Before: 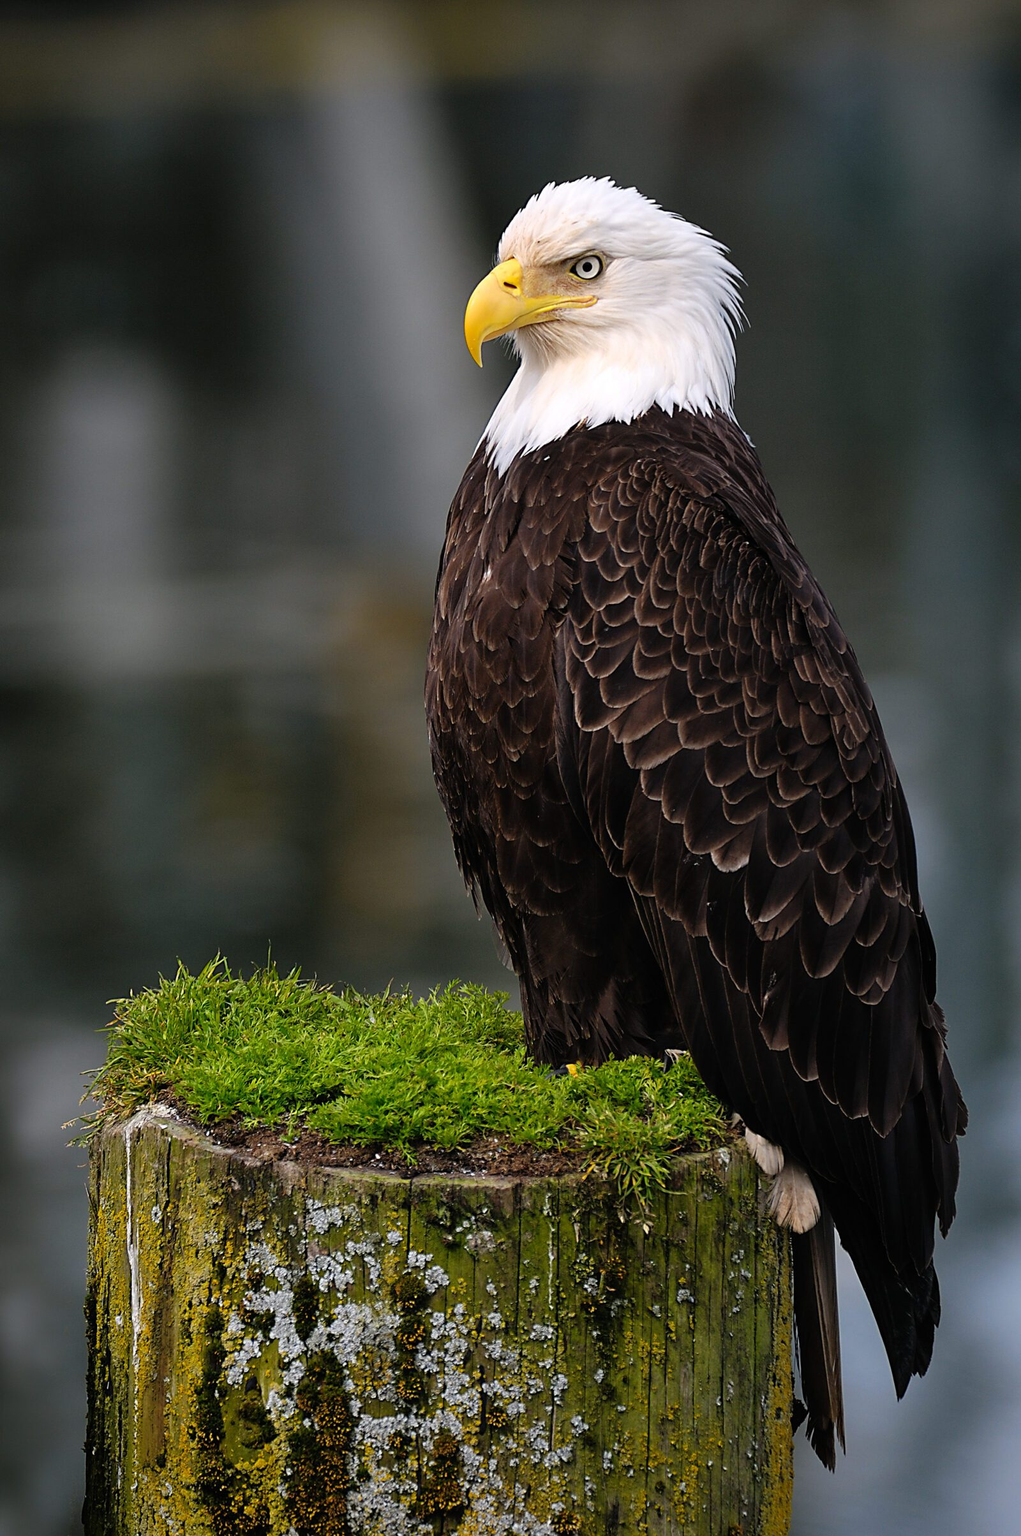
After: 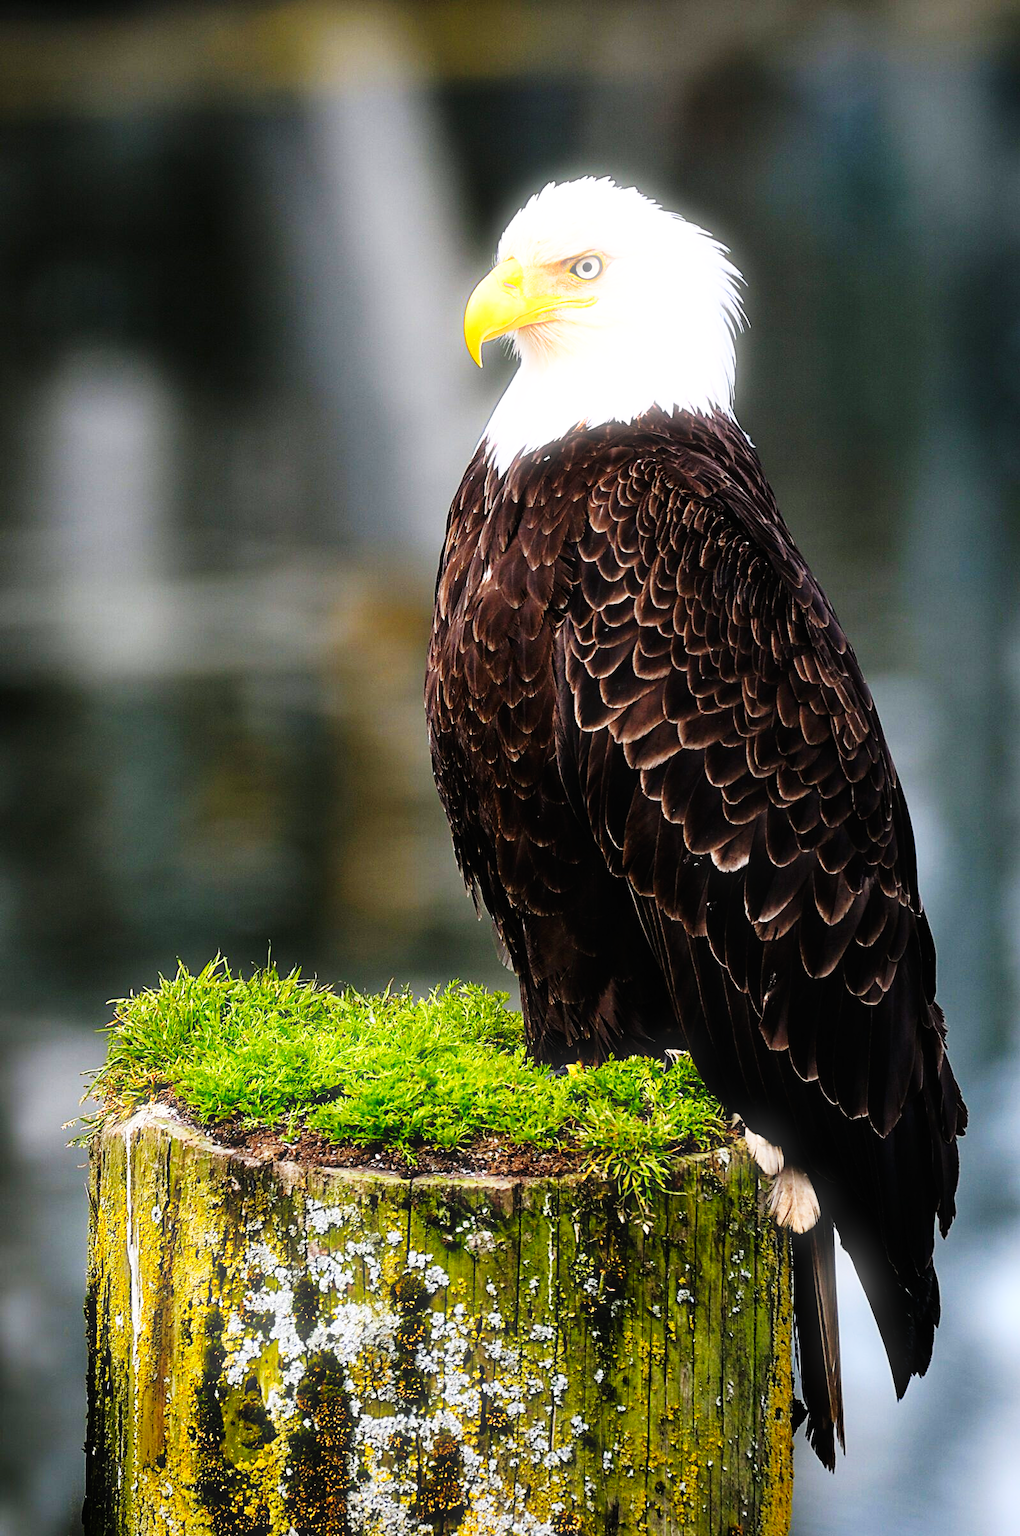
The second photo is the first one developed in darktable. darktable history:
base curve: curves: ch0 [(0, 0) (0.007, 0.004) (0.027, 0.03) (0.046, 0.07) (0.207, 0.54) (0.442, 0.872) (0.673, 0.972) (1, 1)], preserve colors none
bloom: size 5%, threshold 95%, strength 15%
